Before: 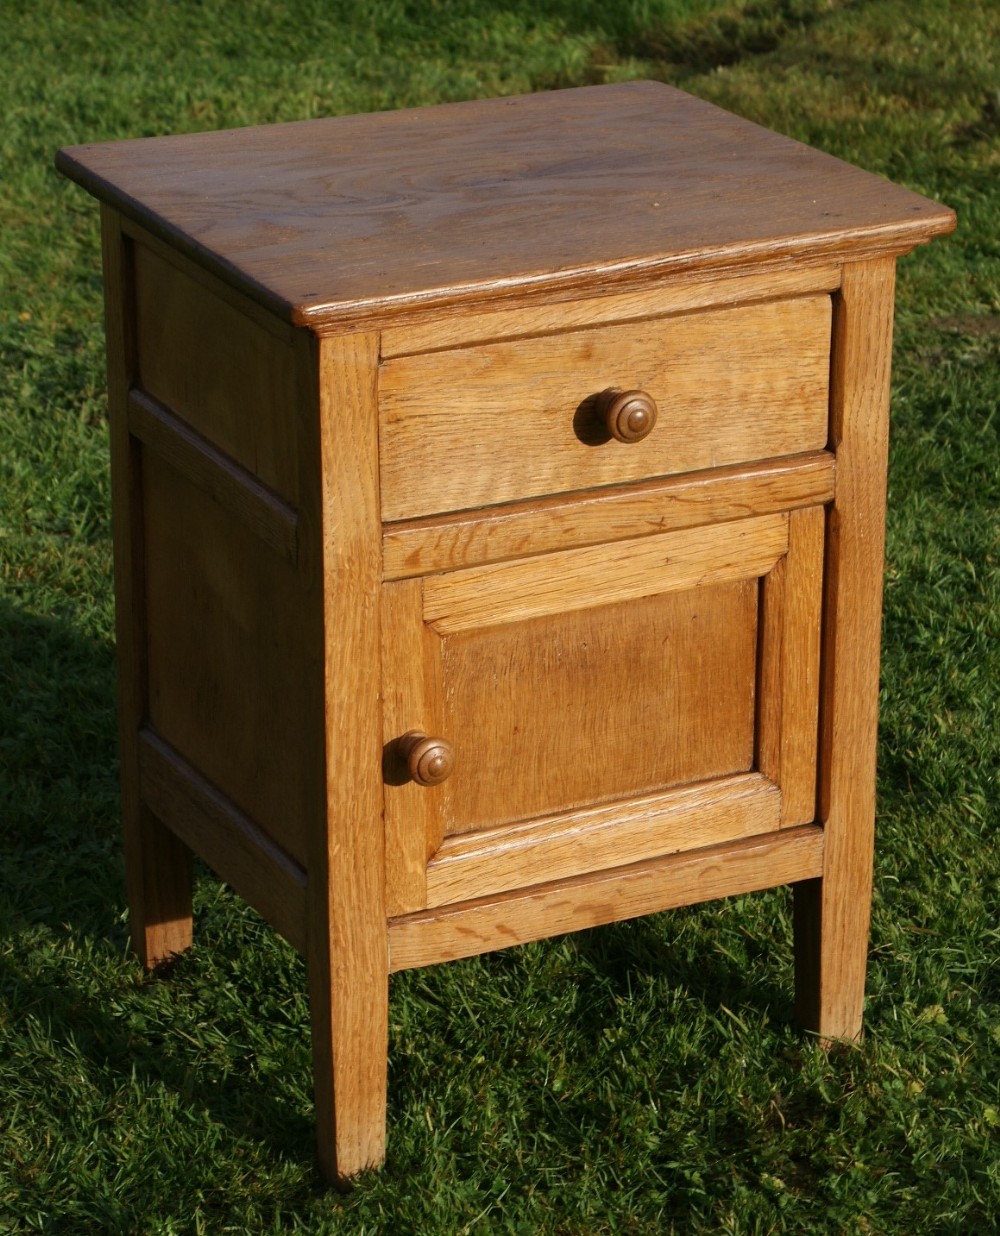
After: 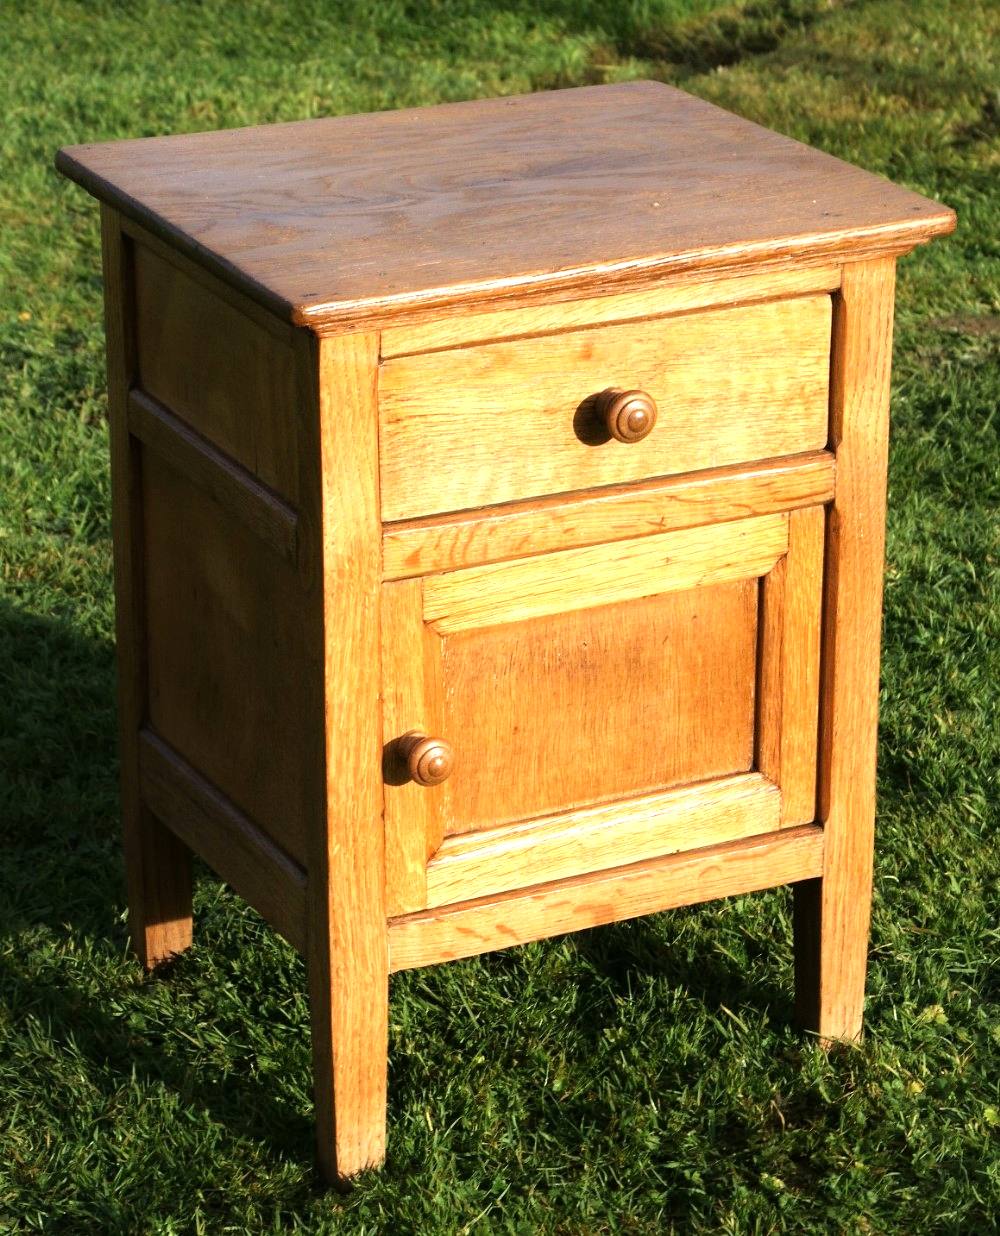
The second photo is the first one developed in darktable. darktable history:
exposure: exposure 0.567 EV, compensate exposure bias true, compensate highlight preservation false
tone equalizer: -8 EV -0.747 EV, -7 EV -0.694 EV, -6 EV -0.583 EV, -5 EV -0.393 EV, -3 EV 0.369 EV, -2 EV 0.6 EV, -1 EV 0.682 EV, +0 EV 0.756 EV
